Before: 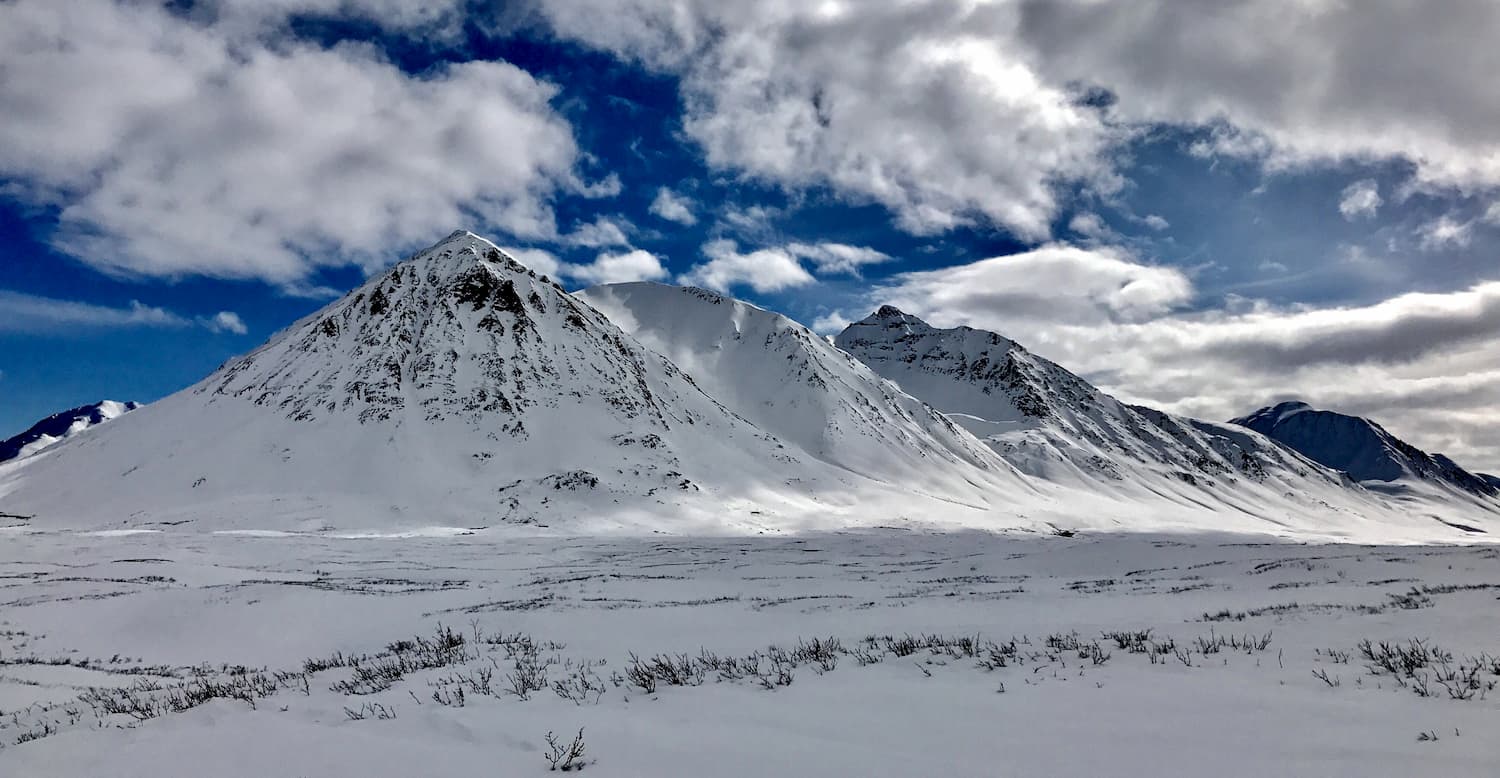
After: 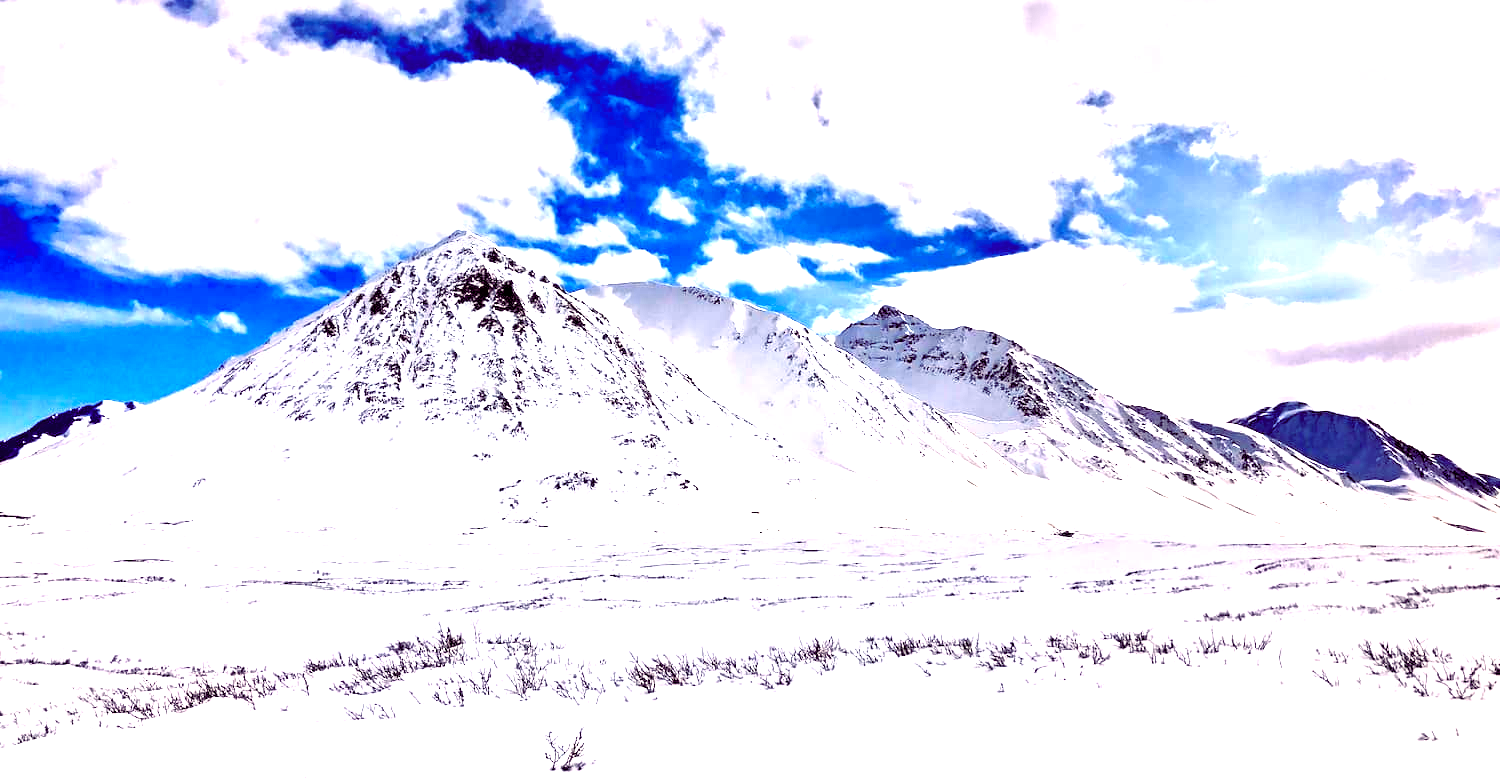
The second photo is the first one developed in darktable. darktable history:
color balance rgb: shadows lift › chroma 6.43%, shadows lift › hue 305.74°, highlights gain › chroma 2.43%, highlights gain › hue 35.74°, global offset › chroma 0.28%, global offset › hue 320.29°, linear chroma grading › global chroma 5.5%, perceptual saturation grading › global saturation 30%, contrast 5.15%
exposure: exposure 2.207 EV, compensate highlight preservation false
